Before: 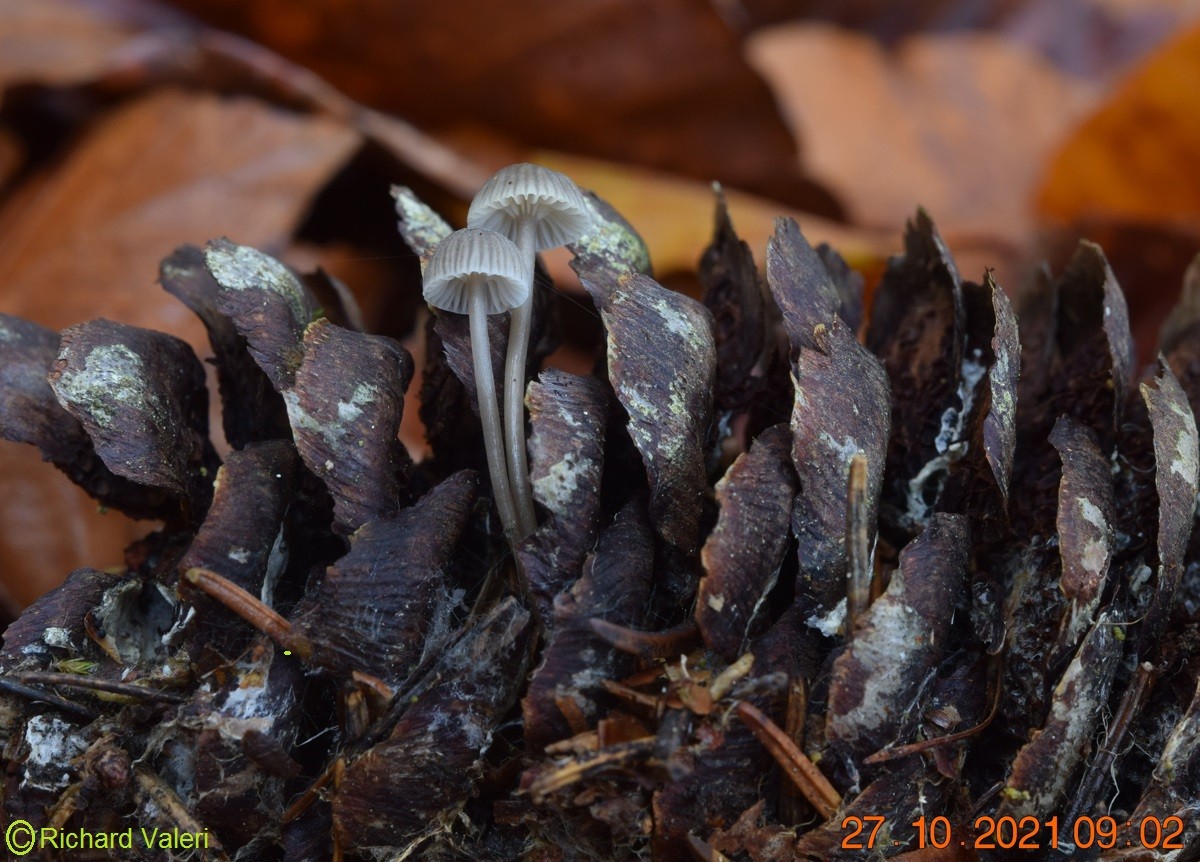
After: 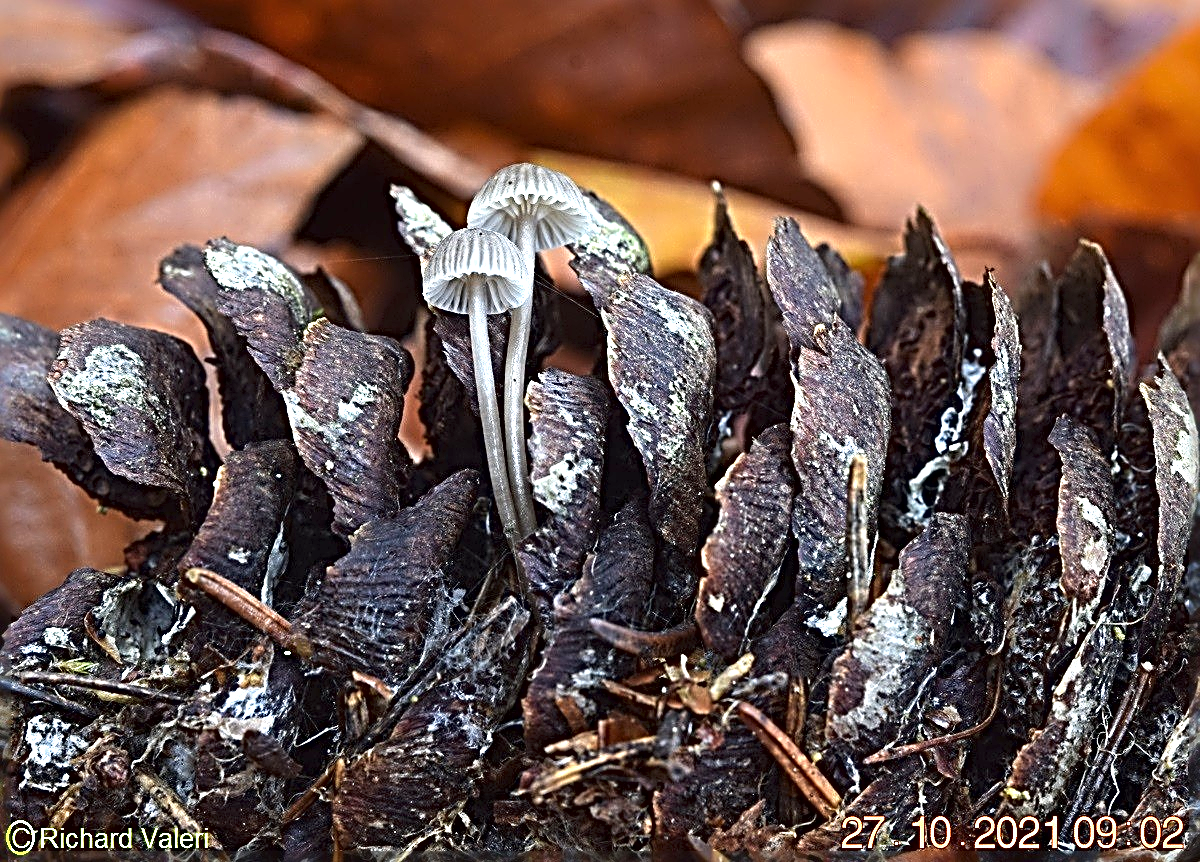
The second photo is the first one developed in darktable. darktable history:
sharpen: radius 4.001, amount 2
exposure: black level correction 0, exposure 1.1 EV, compensate exposure bias true, compensate highlight preservation false
